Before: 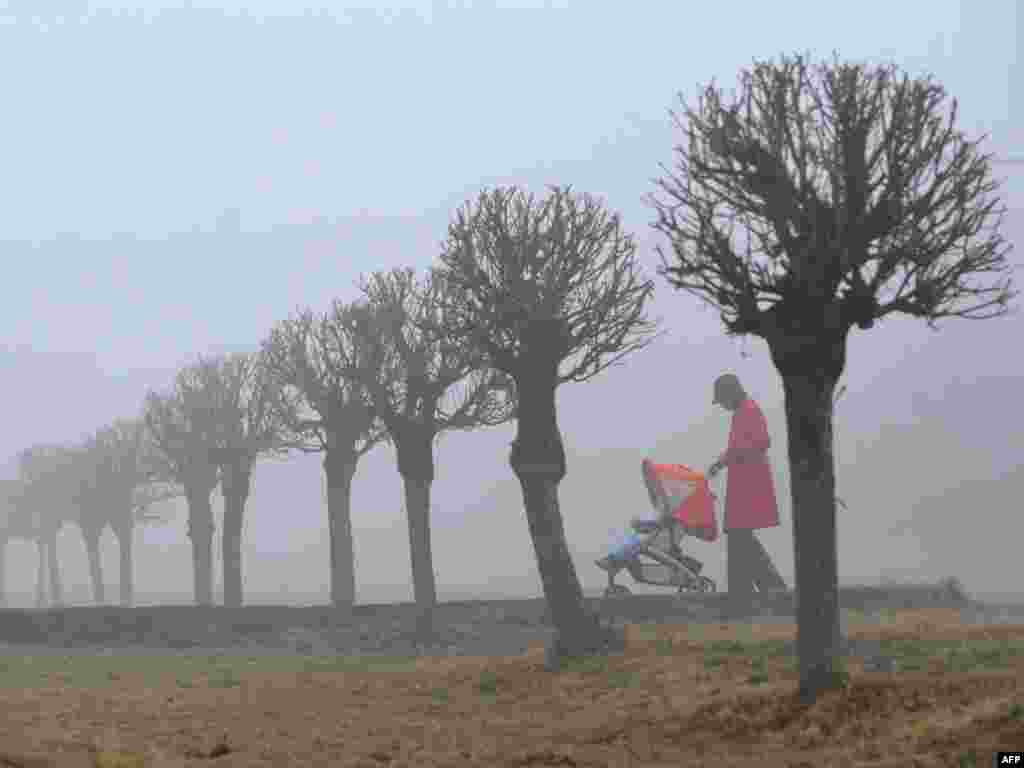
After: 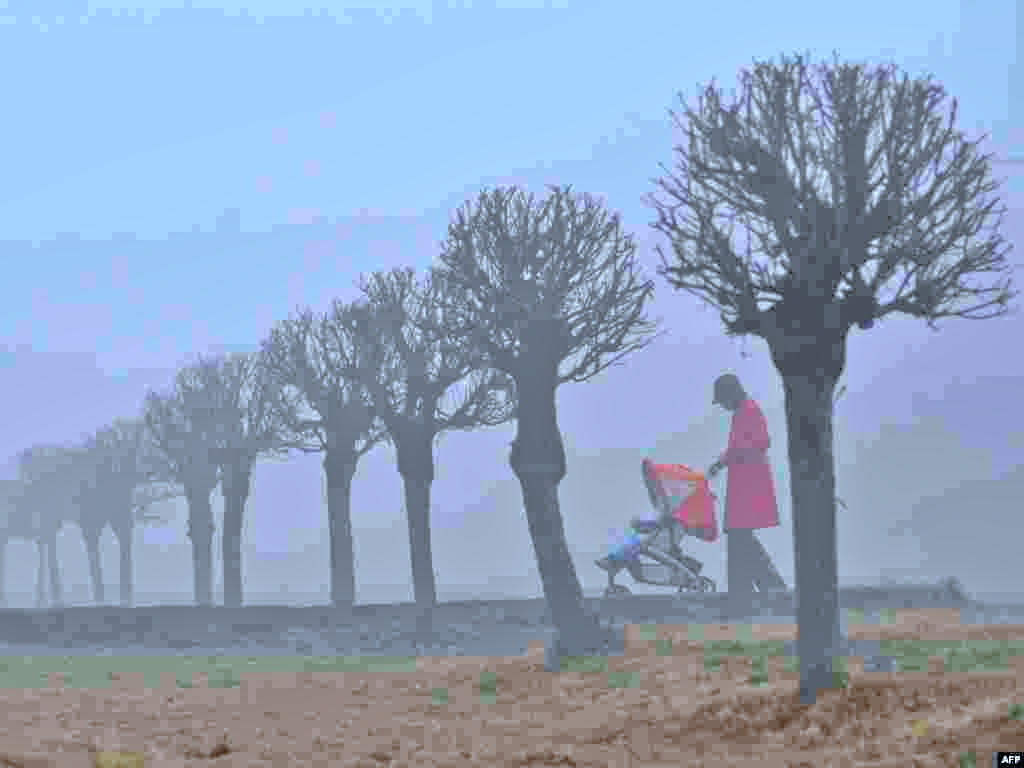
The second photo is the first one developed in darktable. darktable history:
tone equalizer: -7 EV 0.15 EV, -6 EV 0.6 EV, -5 EV 1.15 EV, -4 EV 1.33 EV, -3 EV 1.15 EV, -2 EV 0.6 EV, -1 EV 0.15 EV, mask exposure compensation -0.5 EV
shadows and highlights: shadows -20, white point adjustment -2, highlights -35
color calibration: x 0.38, y 0.39, temperature 4086.04 K
